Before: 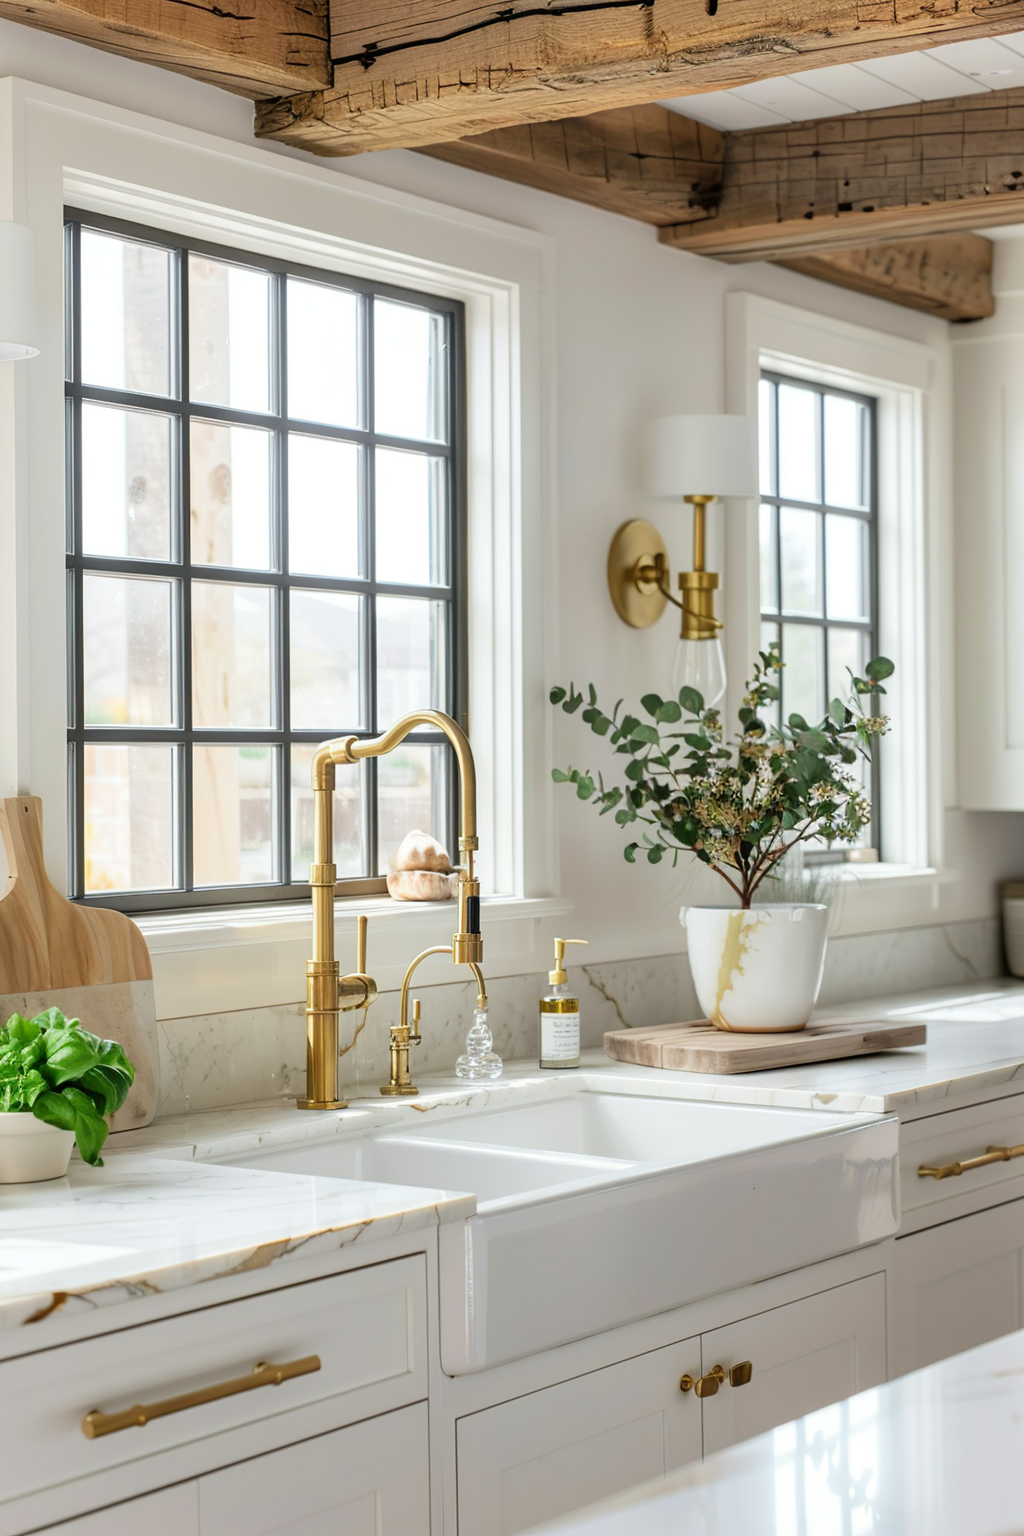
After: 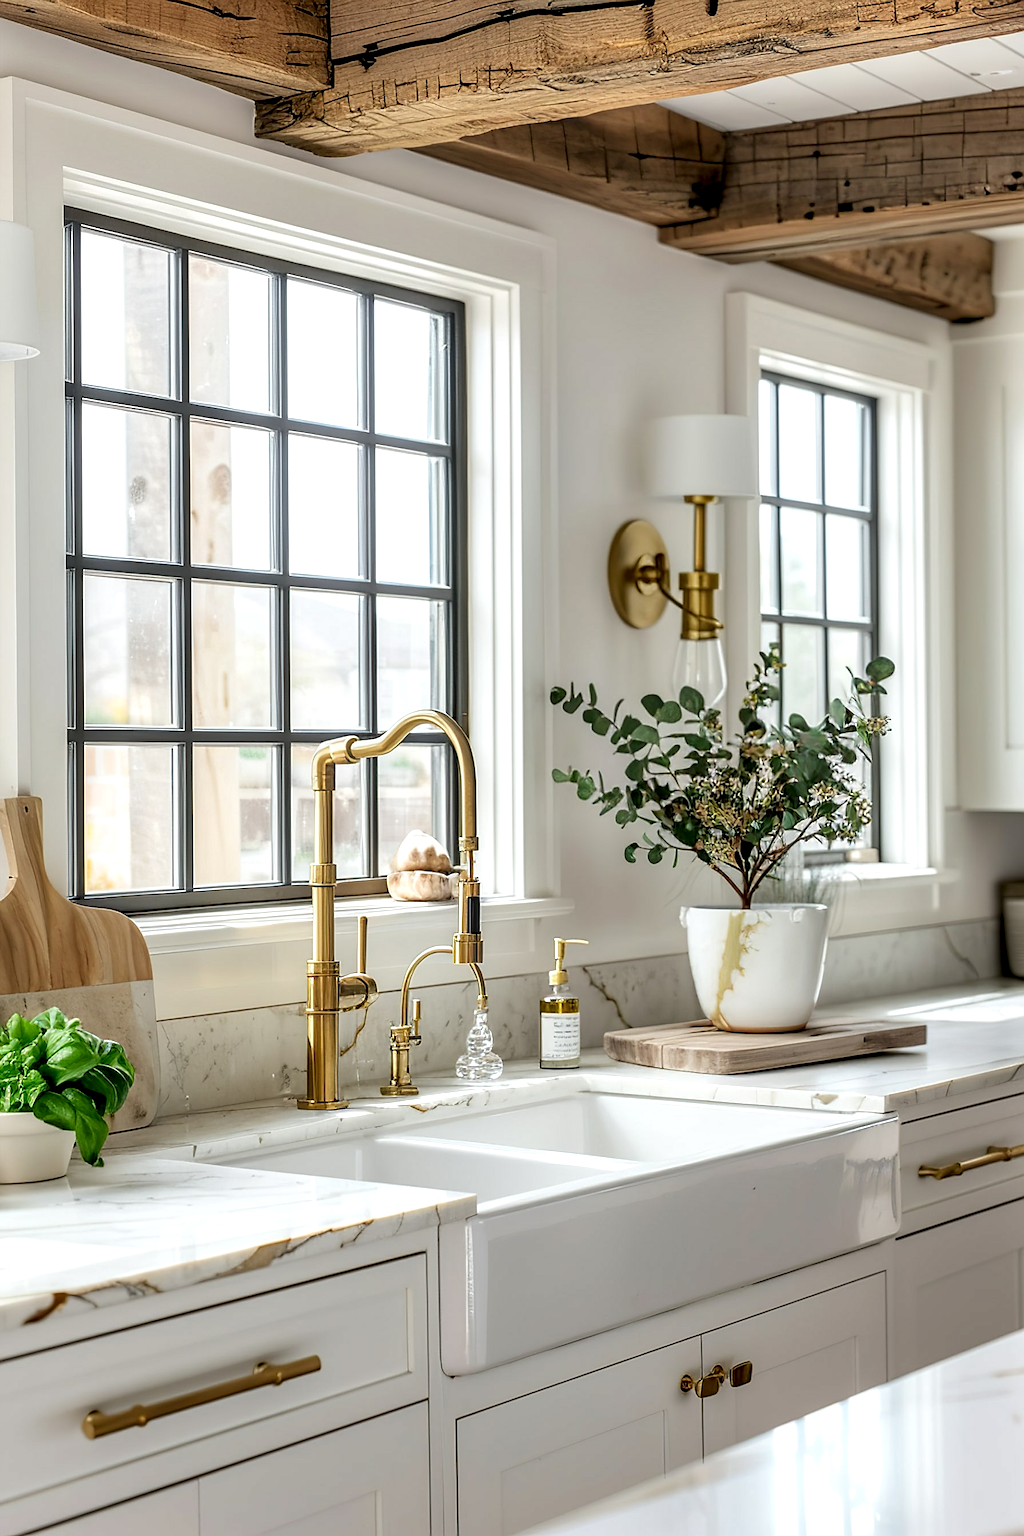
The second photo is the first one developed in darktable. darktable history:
local contrast: detail 150%
sharpen: radius 1.4, amount 1.25, threshold 0.7
